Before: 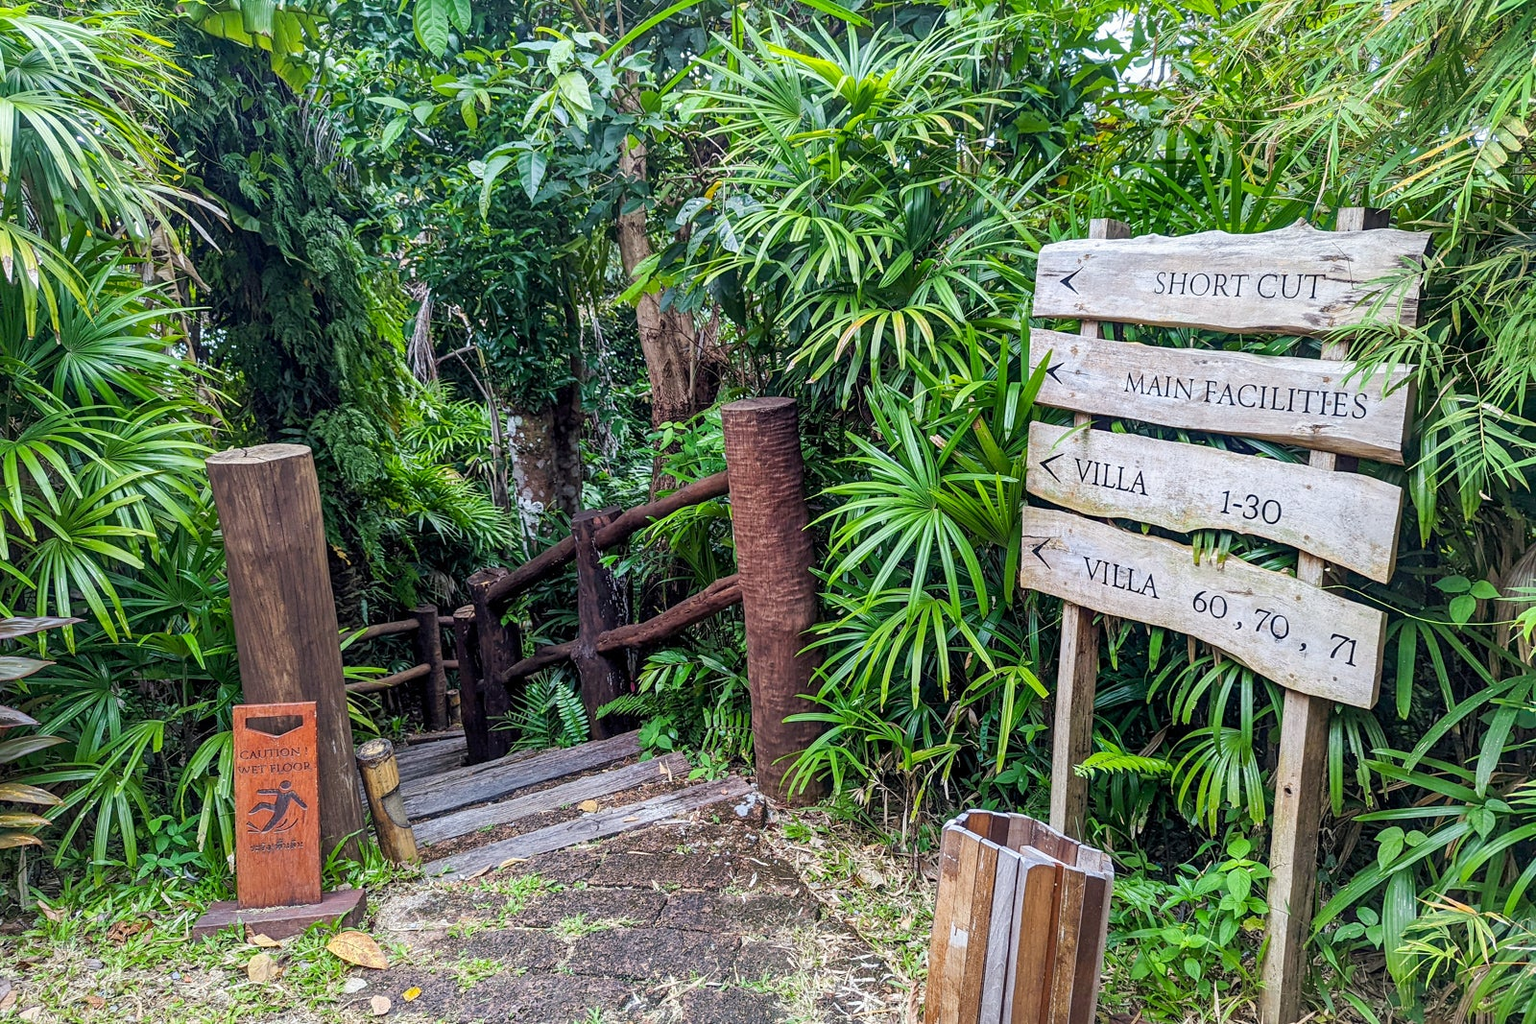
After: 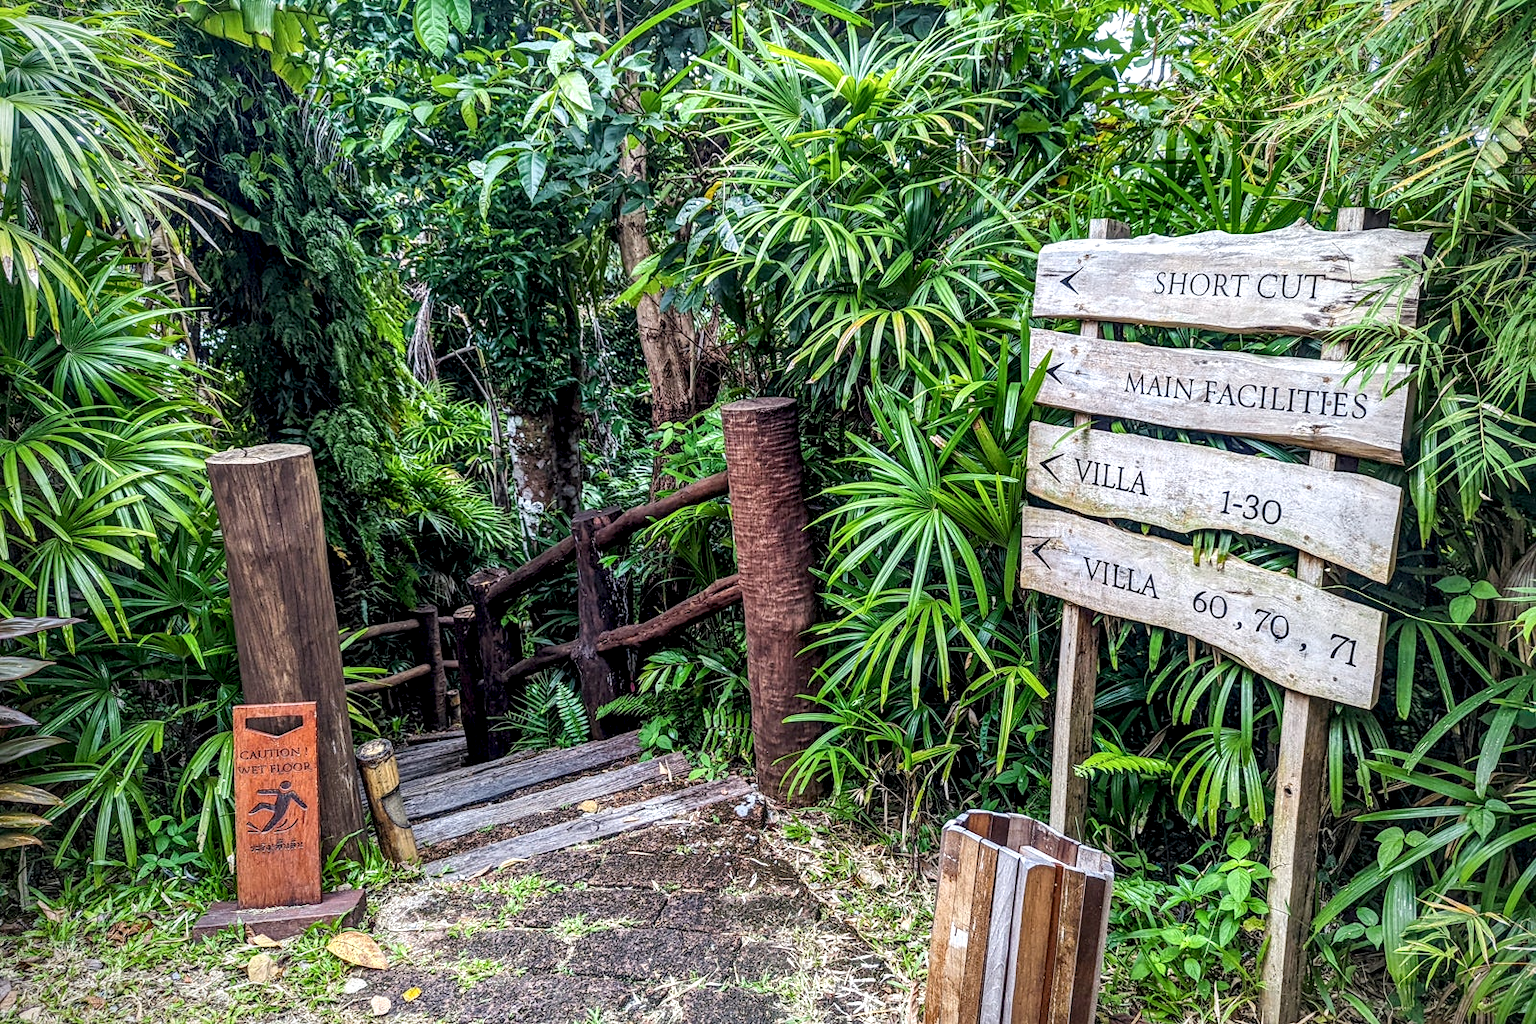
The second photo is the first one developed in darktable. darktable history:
vignetting: saturation 0, unbound false
local contrast: detail 160%
